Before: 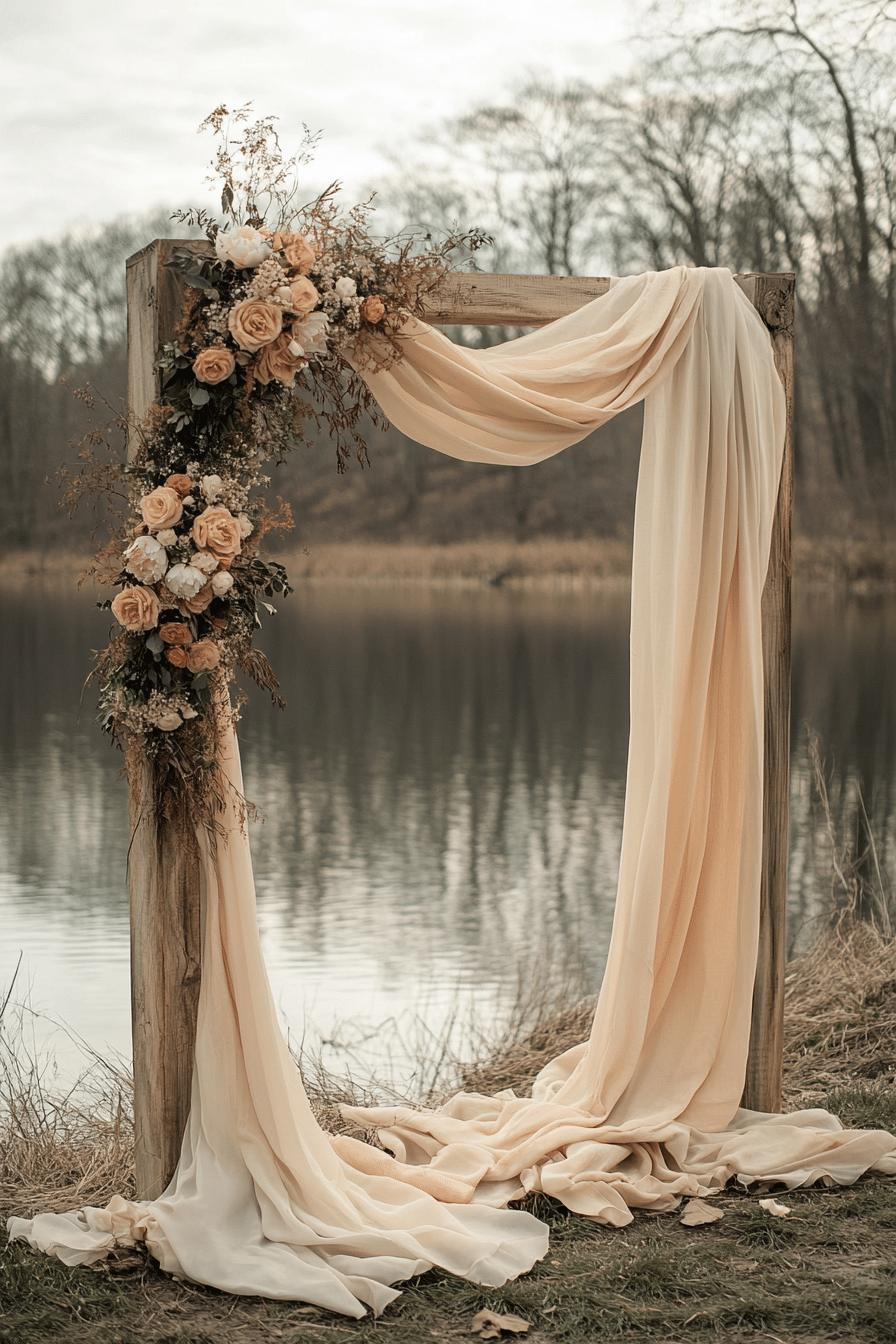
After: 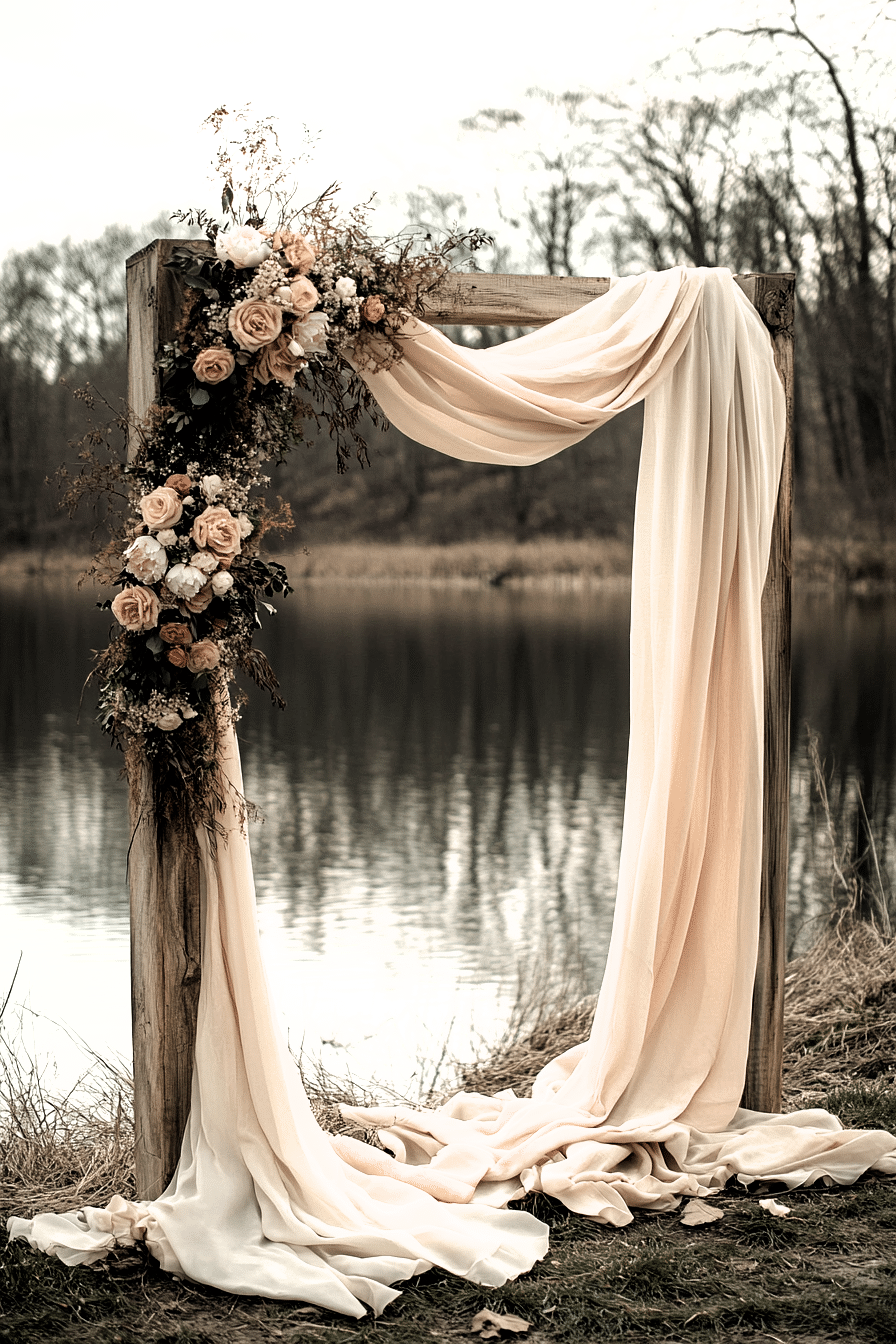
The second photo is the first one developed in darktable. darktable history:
filmic rgb: black relative exposure -8.22 EV, white relative exposure 2.21 EV, hardness 7.19, latitude 86.57%, contrast 1.695, highlights saturation mix -4.27%, shadows ↔ highlights balance -2.11%
color correction: highlights b* -0.04
color zones: curves: ch1 [(0, 0.469) (0.001, 0.469) (0.12, 0.446) (0.248, 0.469) (0.5, 0.5) (0.748, 0.5) (0.999, 0.469) (1, 0.469)]
